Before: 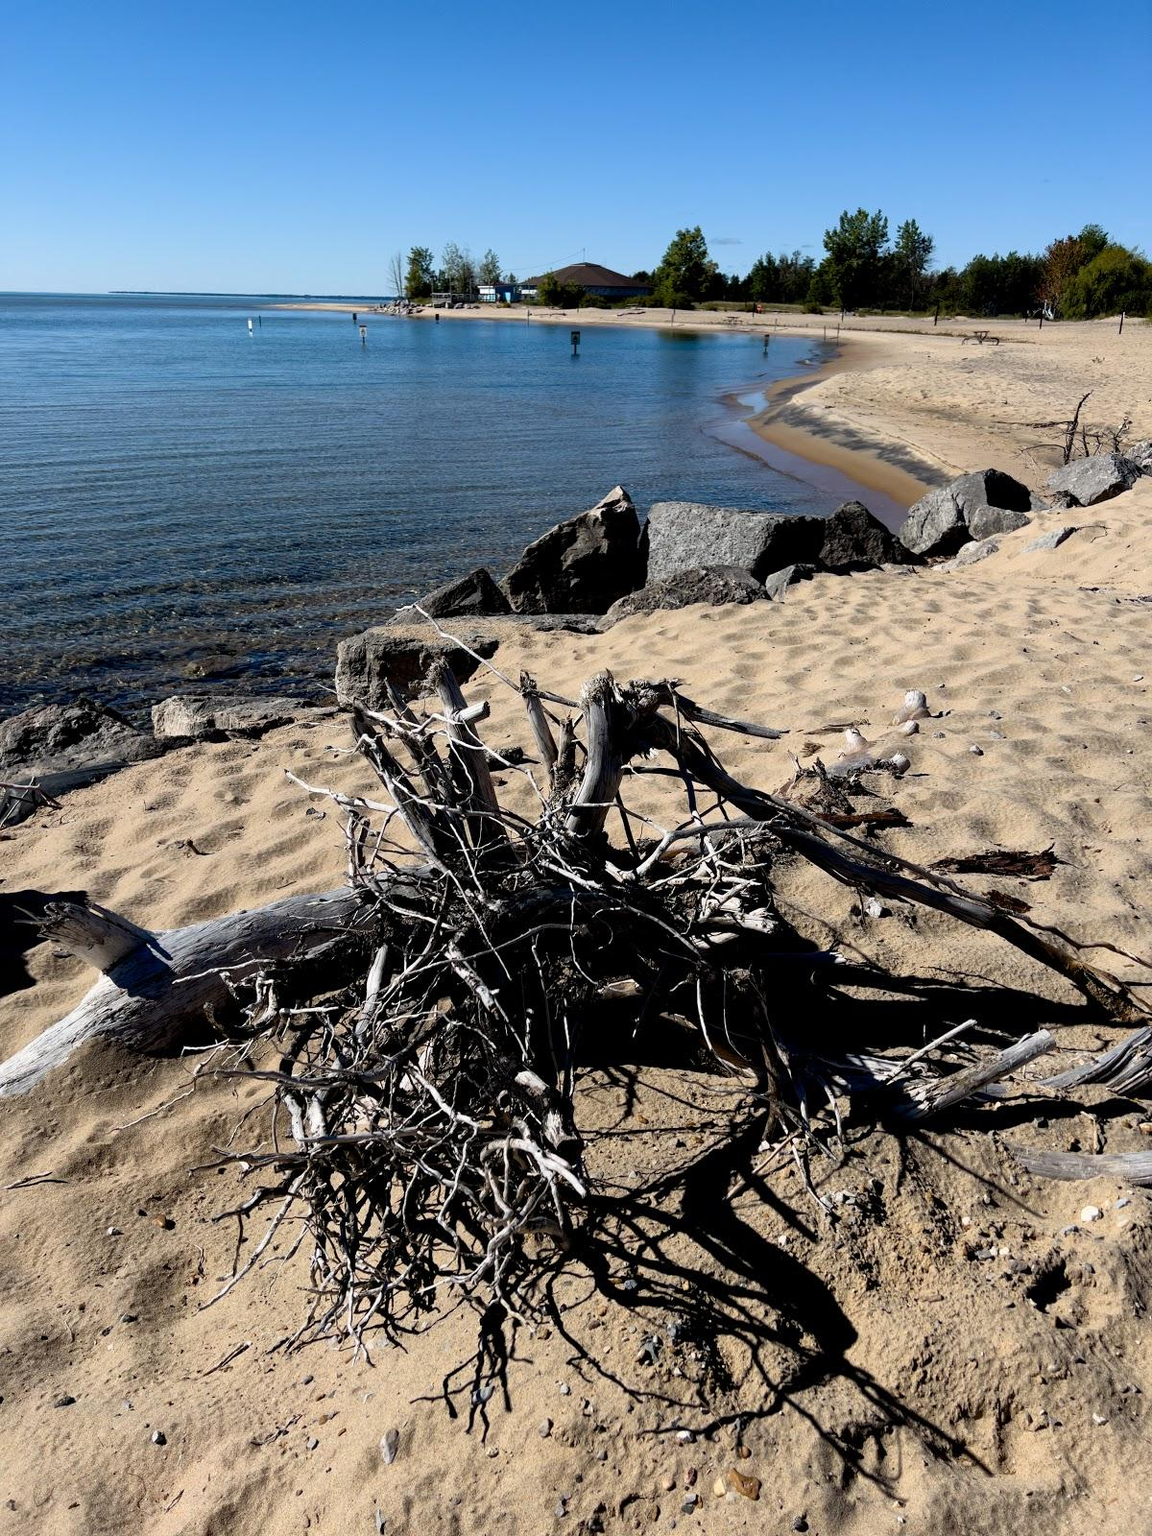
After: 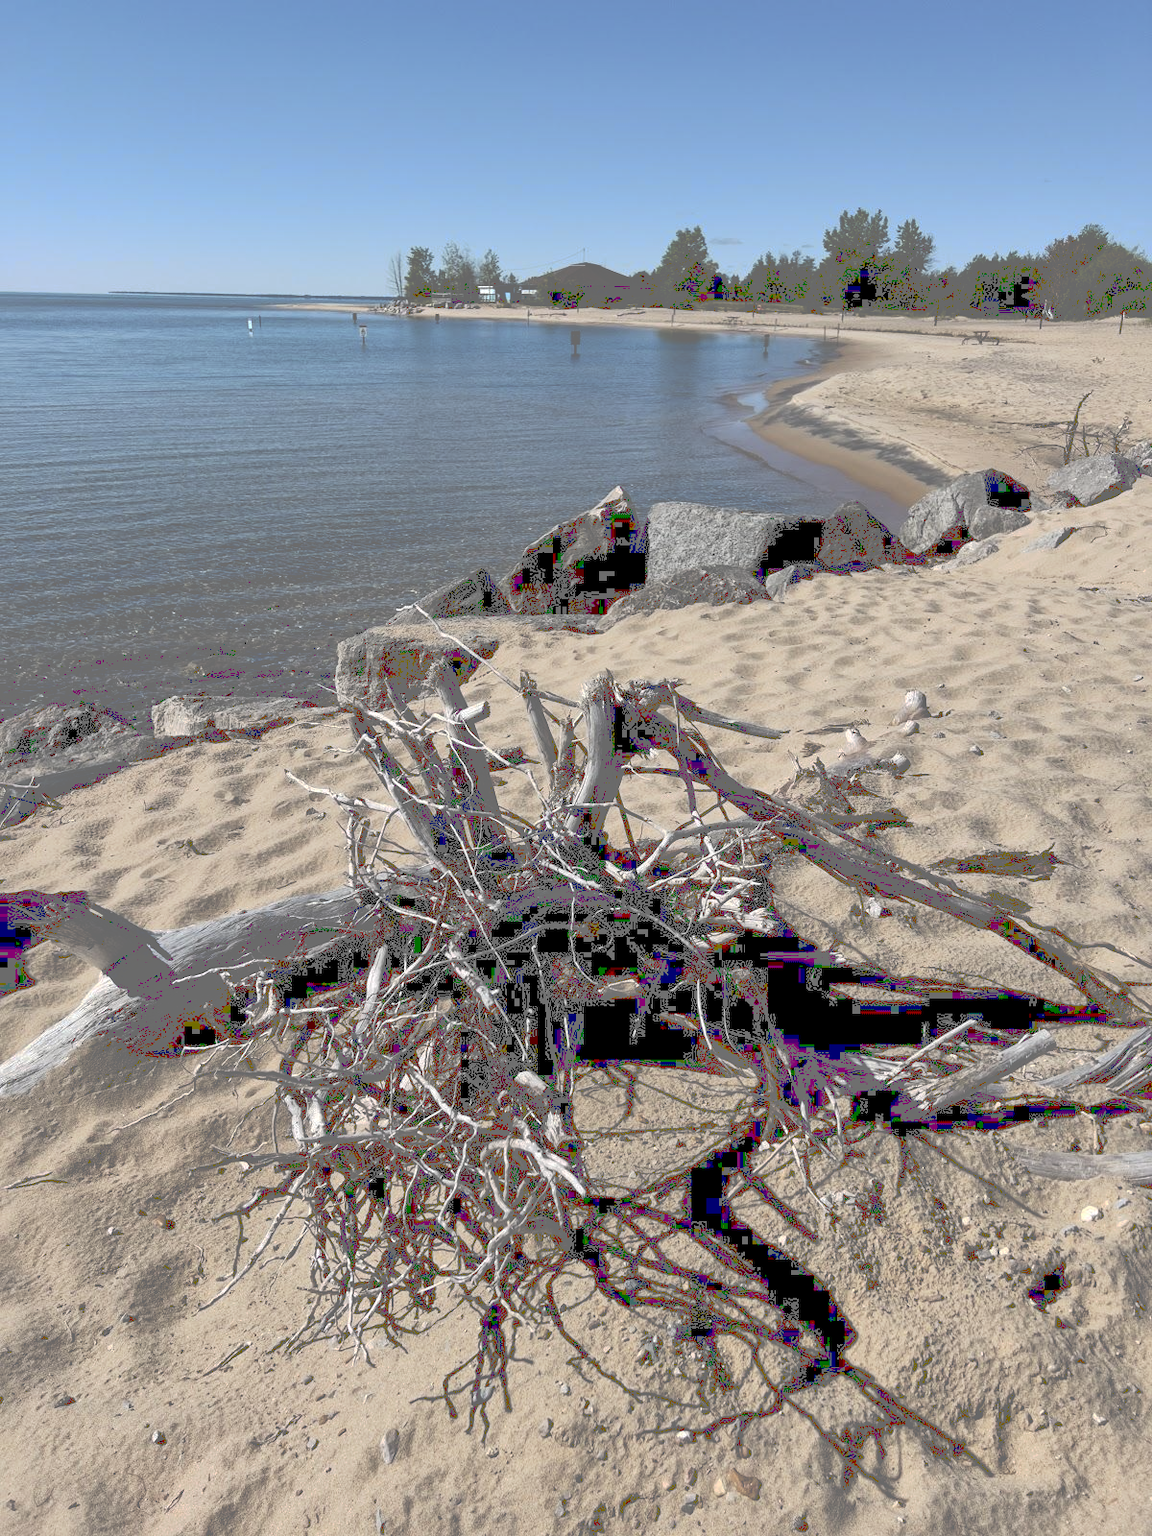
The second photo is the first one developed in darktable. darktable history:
tone curve: curves: ch0 [(0, 0) (0.003, 0.464) (0.011, 0.464) (0.025, 0.464) (0.044, 0.464) (0.069, 0.464) (0.1, 0.463) (0.136, 0.463) (0.177, 0.464) (0.224, 0.469) (0.277, 0.482) (0.335, 0.501) (0.399, 0.53) (0.468, 0.567) (0.543, 0.61) (0.623, 0.663) (0.709, 0.718) (0.801, 0.779) (0.898, 0.842) (1, 1)], preserve colors none
local contrast: mode bilateral grid, contrast 25, coarseness 50, detail 122%, midtone range 0.2
